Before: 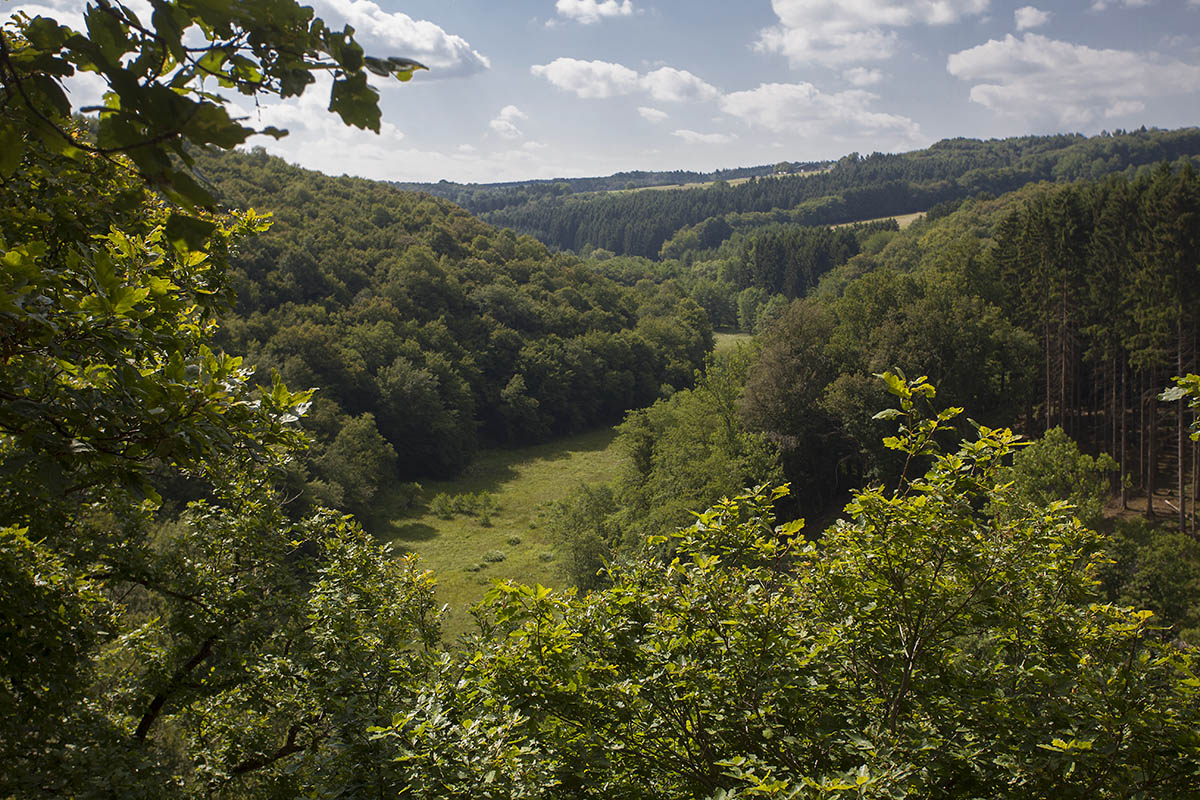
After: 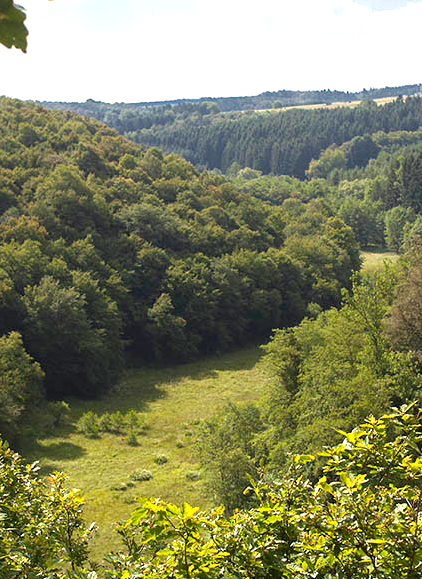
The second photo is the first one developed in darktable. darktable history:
crop and rotate: left 29.476%, top 10.214%, right 35.32%, bottom 17.333%
exposure: black level correction 0, exposure 1 EV, compensate exposure bias true, compensate highlight preservation false
